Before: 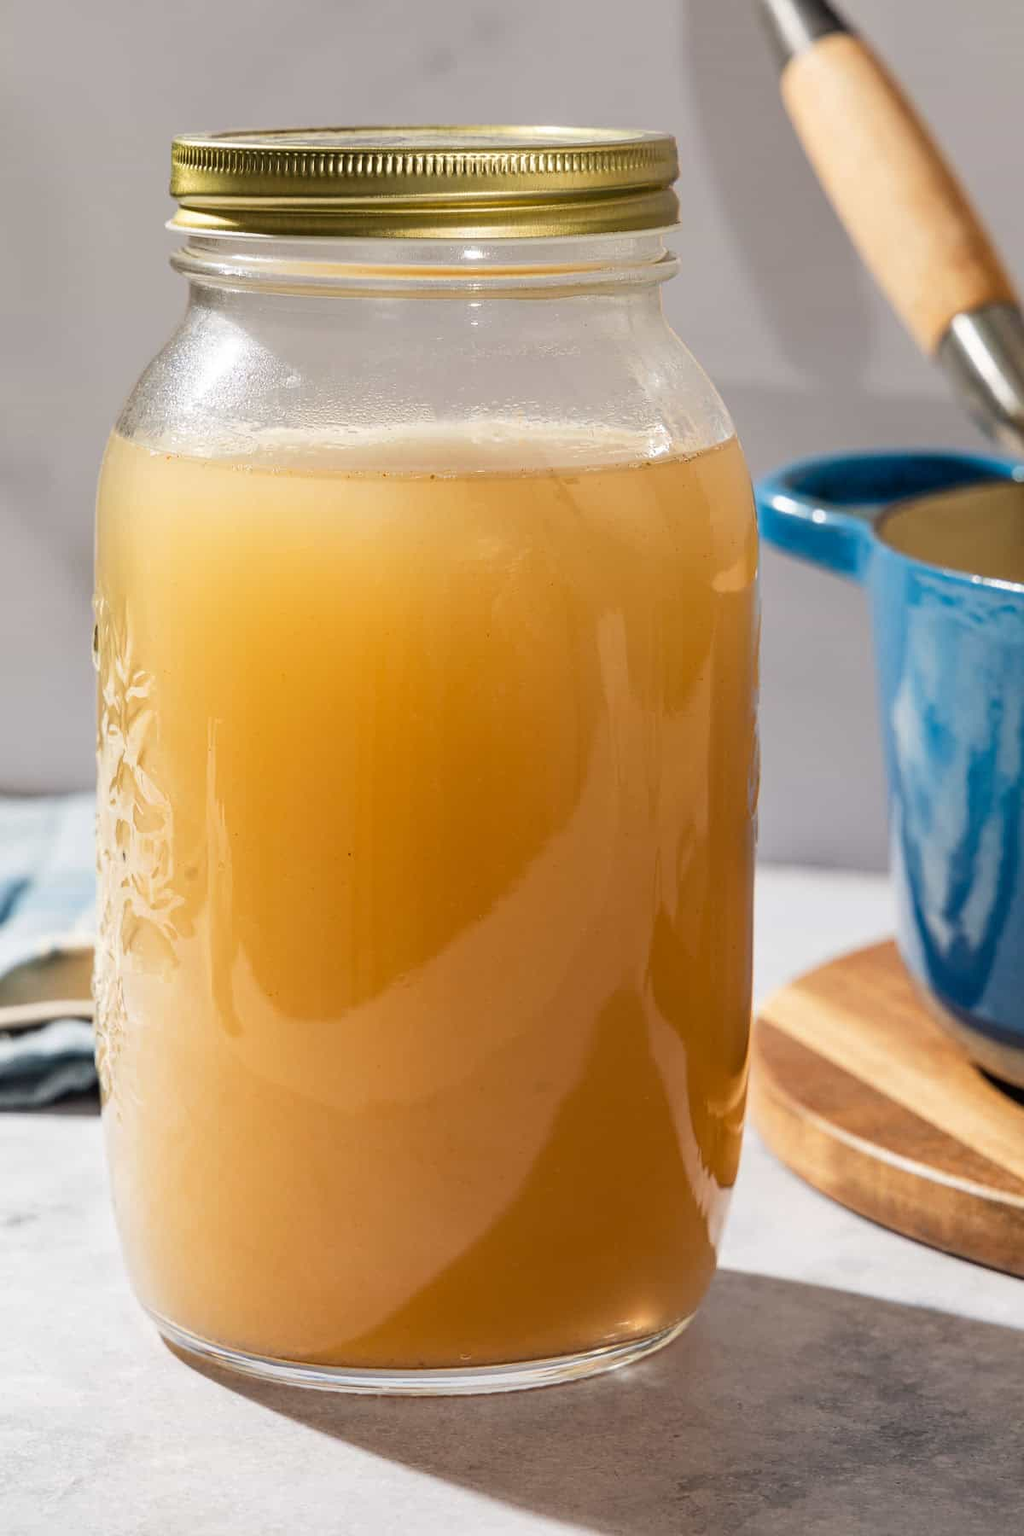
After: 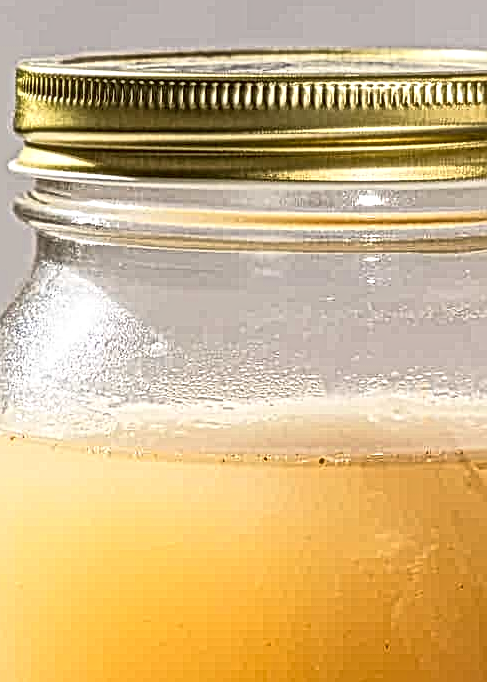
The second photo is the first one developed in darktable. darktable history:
crop: left 15.452%, top 5.459%, right 43.956%, bottom 56.62%
local contrast: mode bilateral grid, contrast 20, coarseness 3, detail 300%, midtone range 0.2
base curve: curves: ch0 [(0, 0) (0.257, 0.25) (0.482, 0.586) (0.757, 0.871) (1, 1)]
